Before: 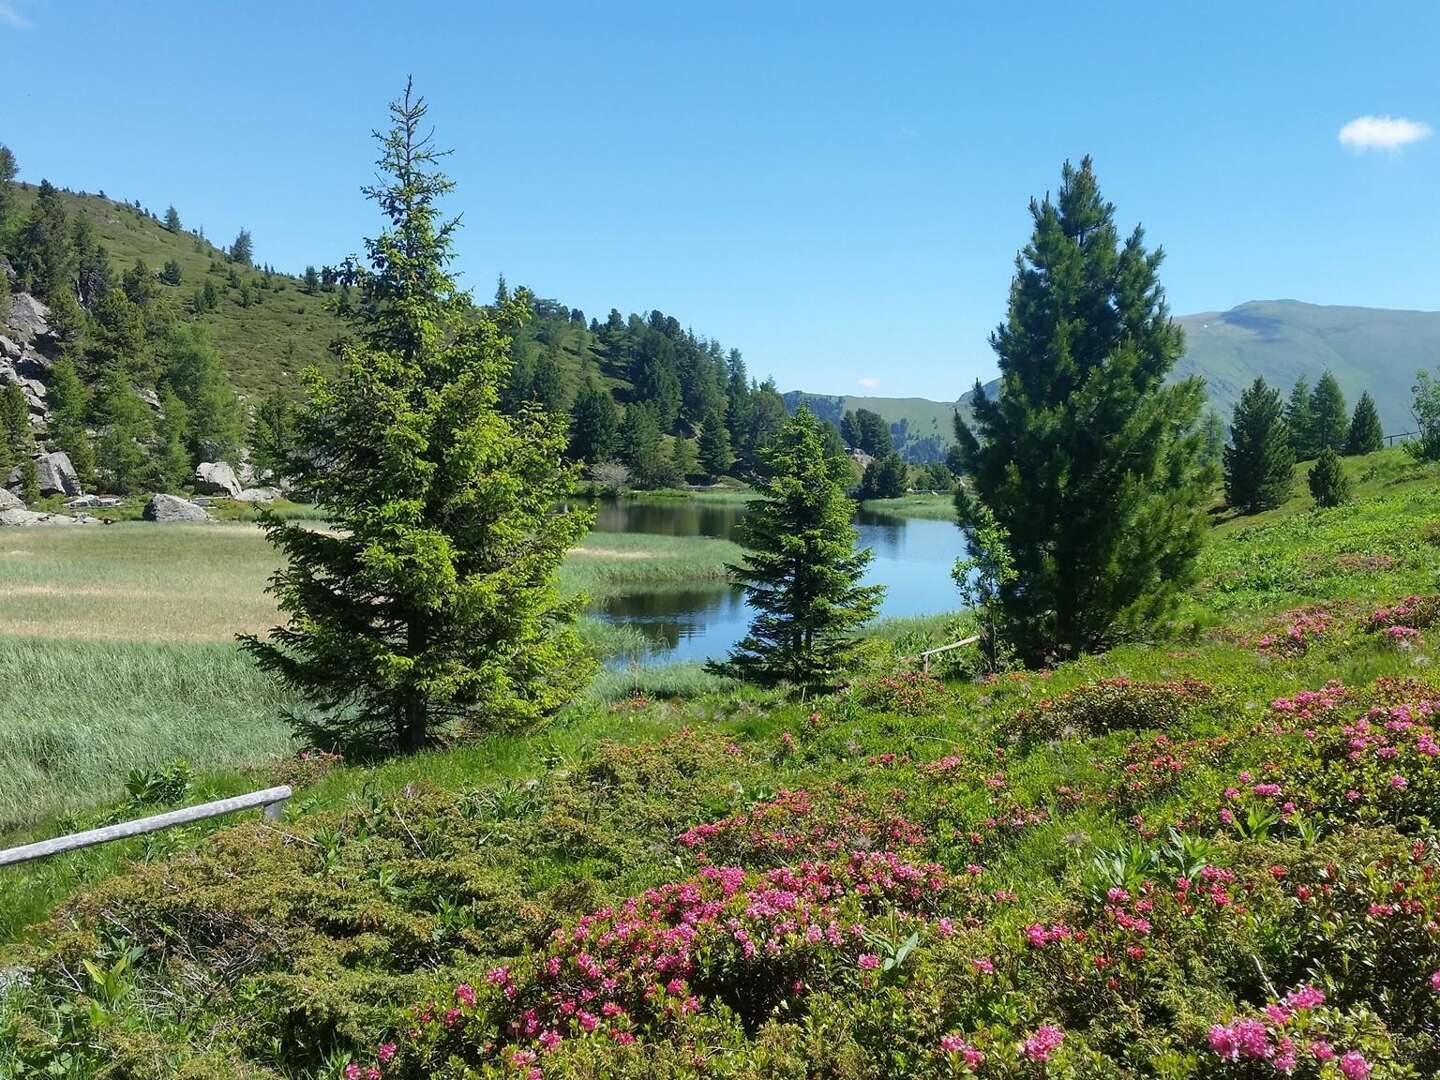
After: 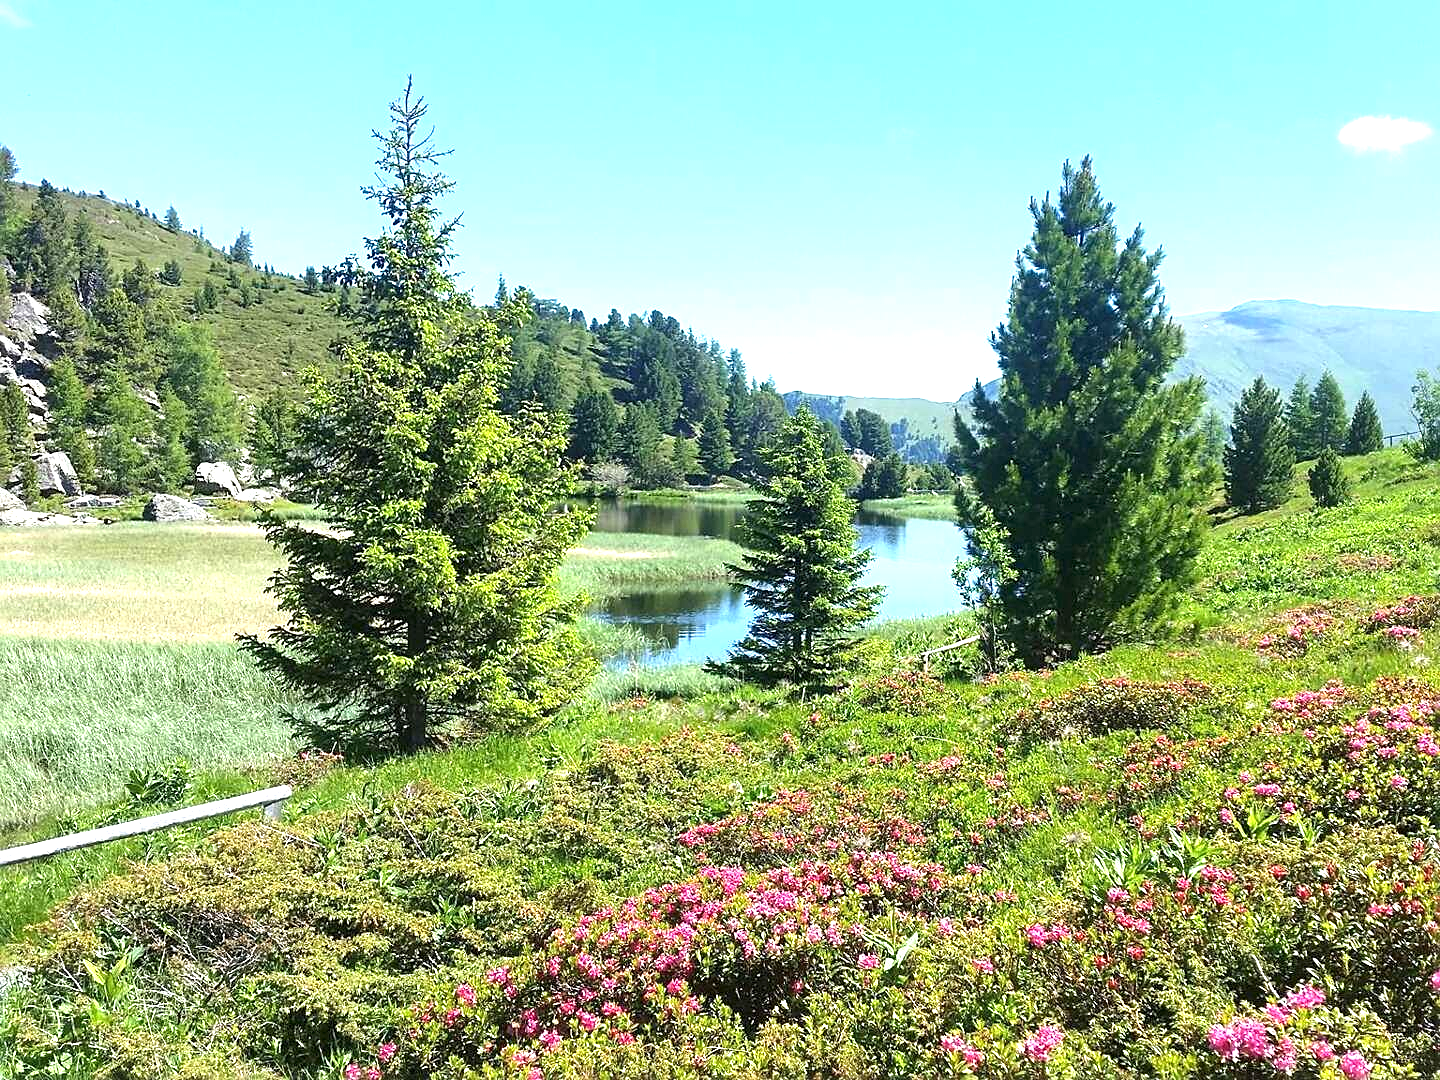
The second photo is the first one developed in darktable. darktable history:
sharpen: amount 0.493
exposure: exposure 1.21 EV, compensate highlight preservation false
